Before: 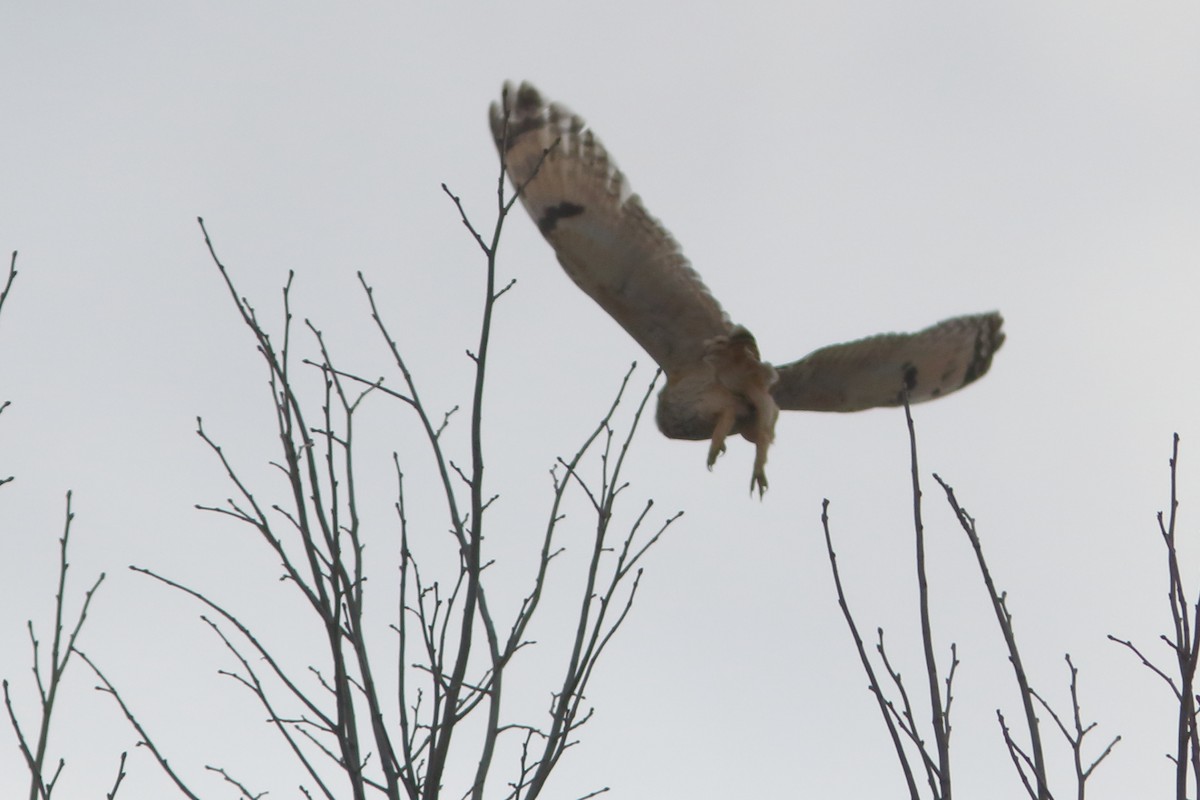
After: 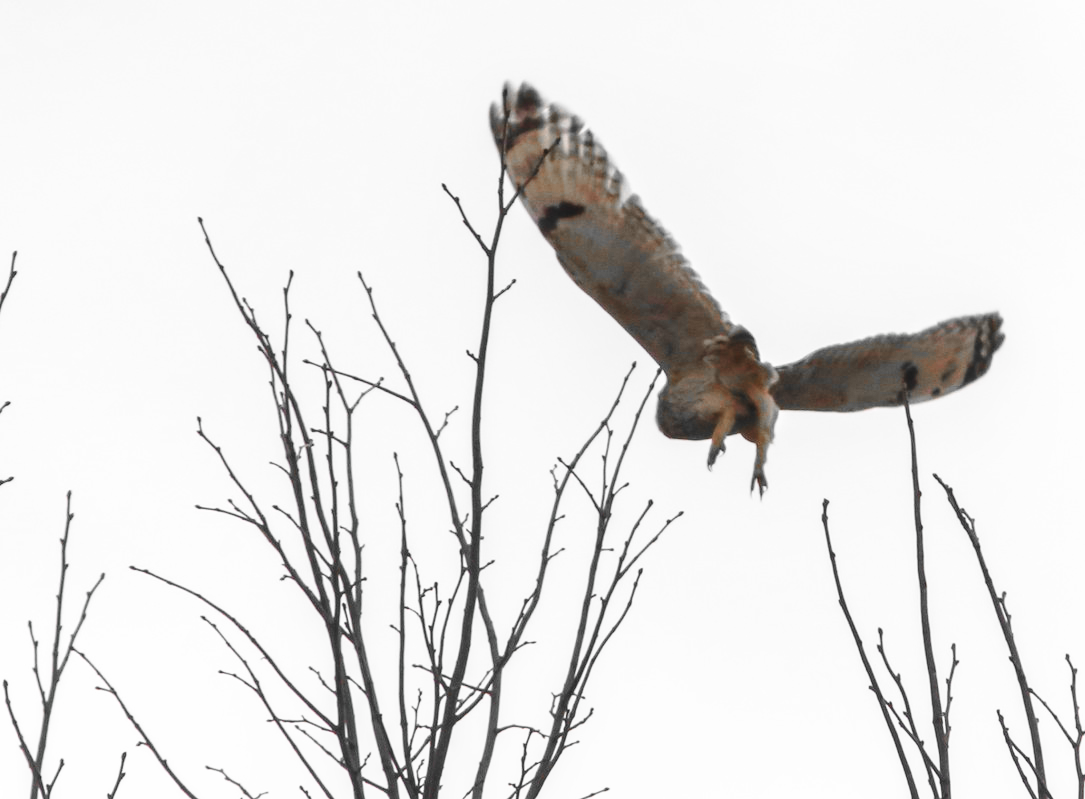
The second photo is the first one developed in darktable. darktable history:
local contrast: on, module defaults
crop: right 9.513%, bottom 0.034%
color balance rgb: power › hue 328.55°, perceptual saturation grading › global saturation 27.623%, perceptual saturation grading › highlights -25.144%, perceptual saturation grading › shadows 25.982%, perceptual brilliance grading › global brilliance -17.888%, perceptual brilliance grading › highlights 28.316%, global vibrance 10.993%
color zones: curves: ch0 [(0, 0.65) (0.096, 0.644) (0.221, 0.539) (0.429, 0.5) (0.571, 0.5) (0.714, 0.5) (0.857, 0.5) (1, 0.65)]; ch1 [(0, 0.5) (0.143, 0.5) (0.257, -0.002) (0.429, 0.04) (0.571, -0.001) (0.714, -0.015) (0.857, 0.024) (1, 0.5)]
base curve: curves: ch0 [(0, 0) (0.036, 0.037) (0.121, 0.228) (0.46, 0.76) (0.859, 0.983) (1, 1)], preserve colors none
